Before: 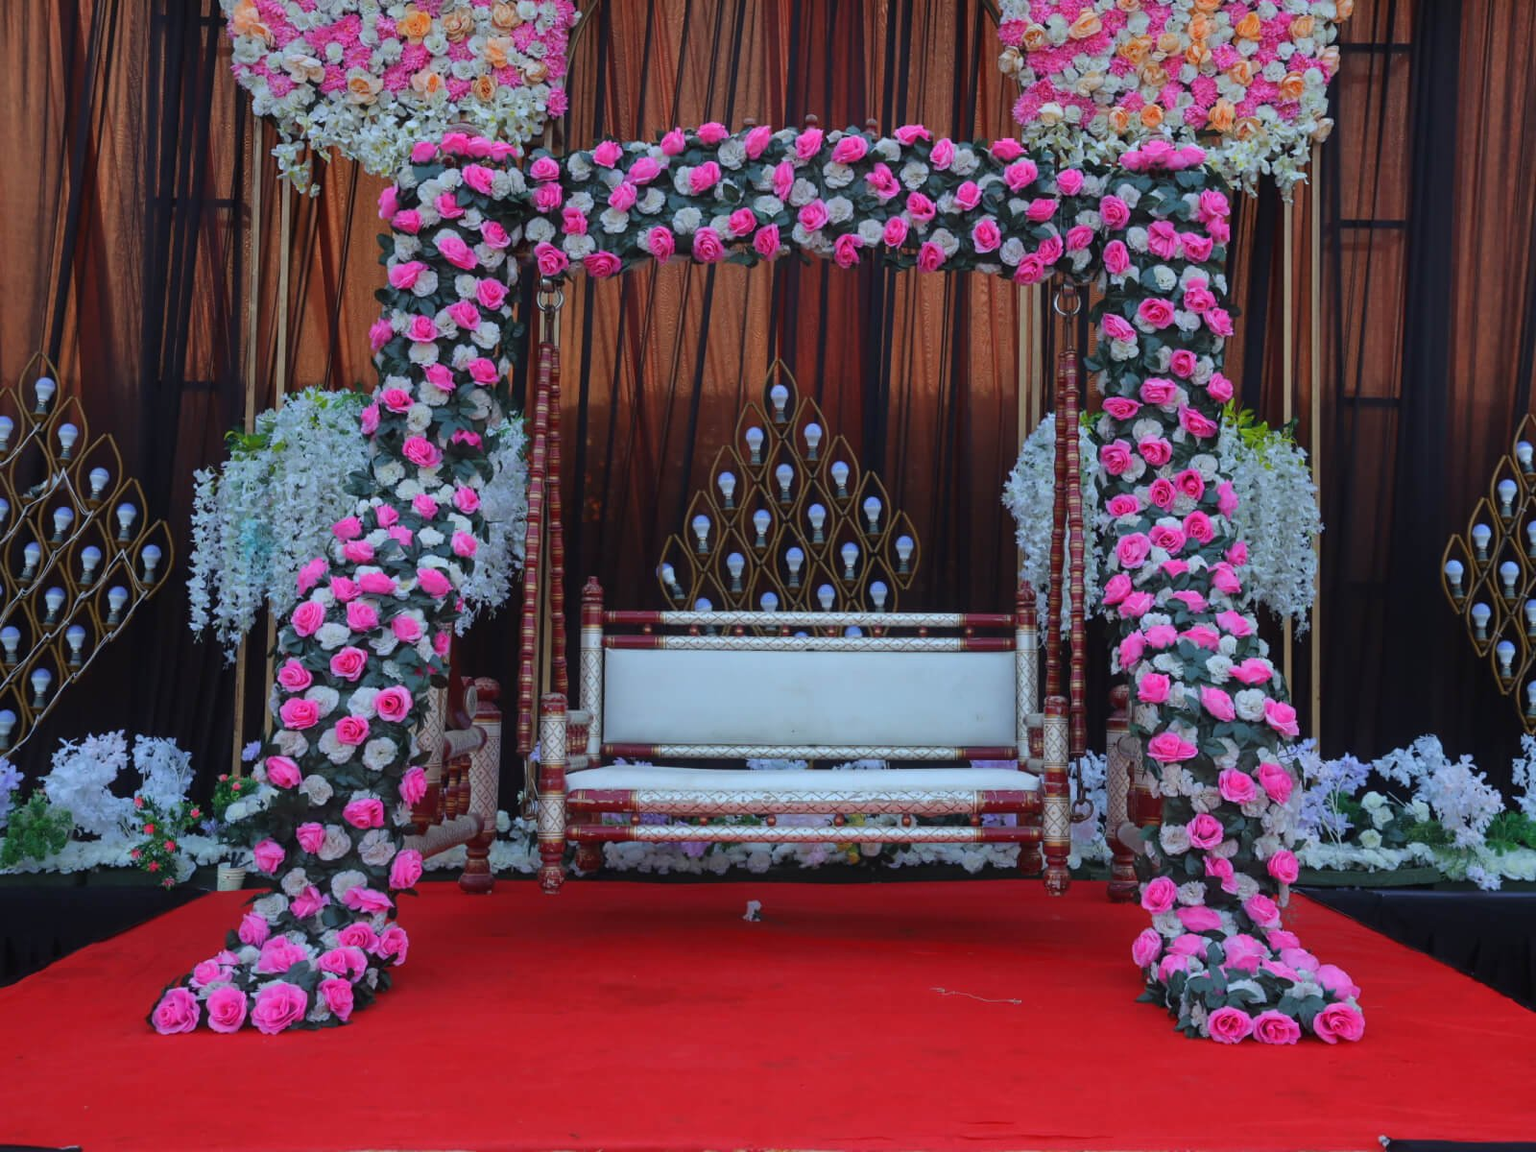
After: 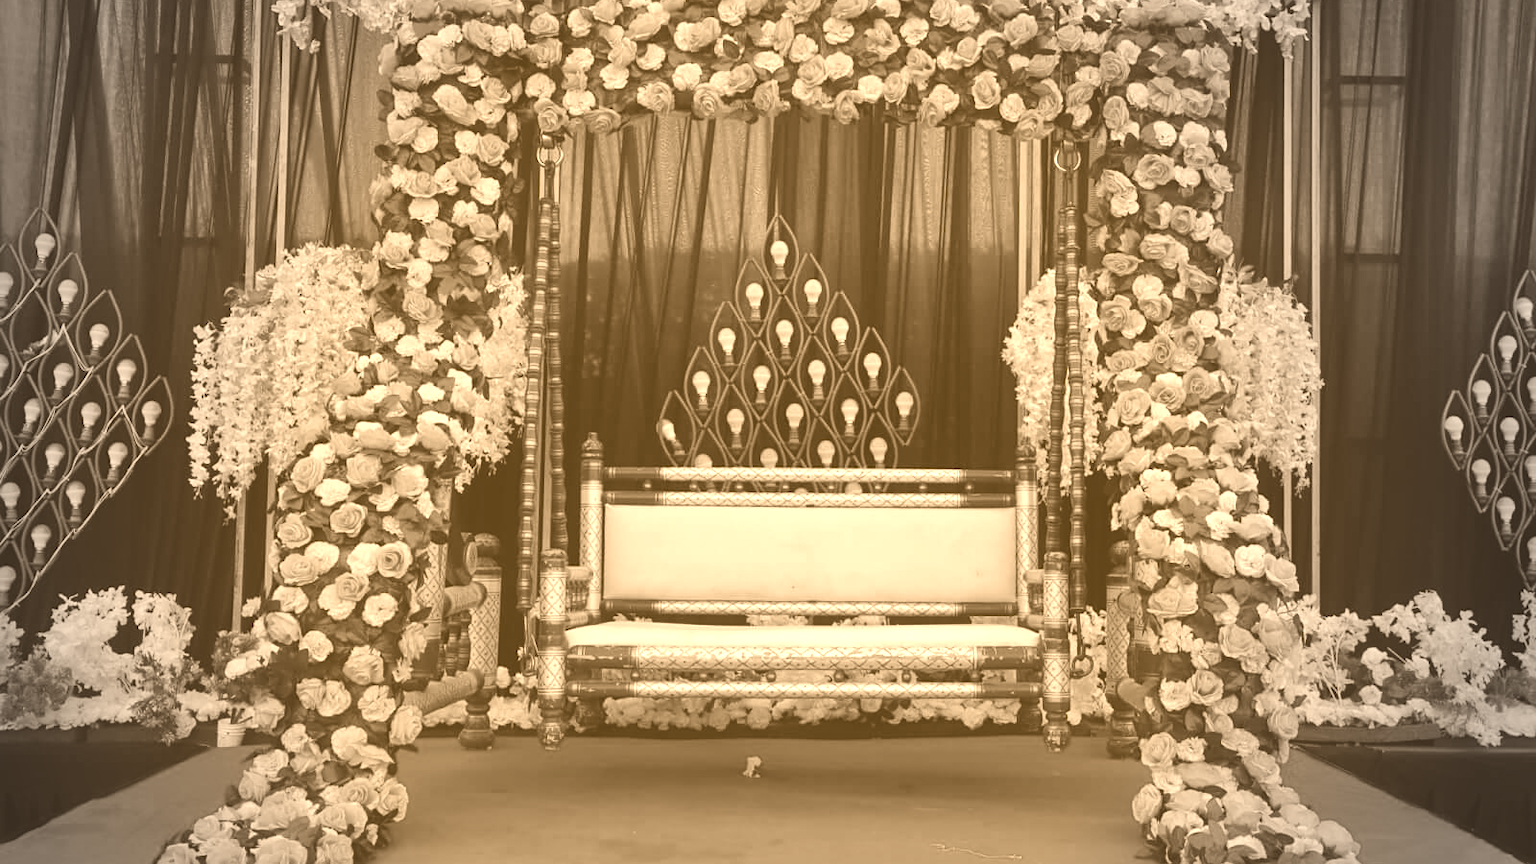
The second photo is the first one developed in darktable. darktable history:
contrast brightness saturation: contrast 0.03, brightness -0.04
color balance: input saturation 80.07%
vignetting: fall-off start 64.63%, center (-0.034, 0.148), width/height ratio 0.881
shadows and highlights: low approximation 0.01, soften with gaussian
crop and rotate: top 12.5%, bottom 12.5%
colorize: hue 28.8°, source mix 100%
sharpen: amount 0.2
